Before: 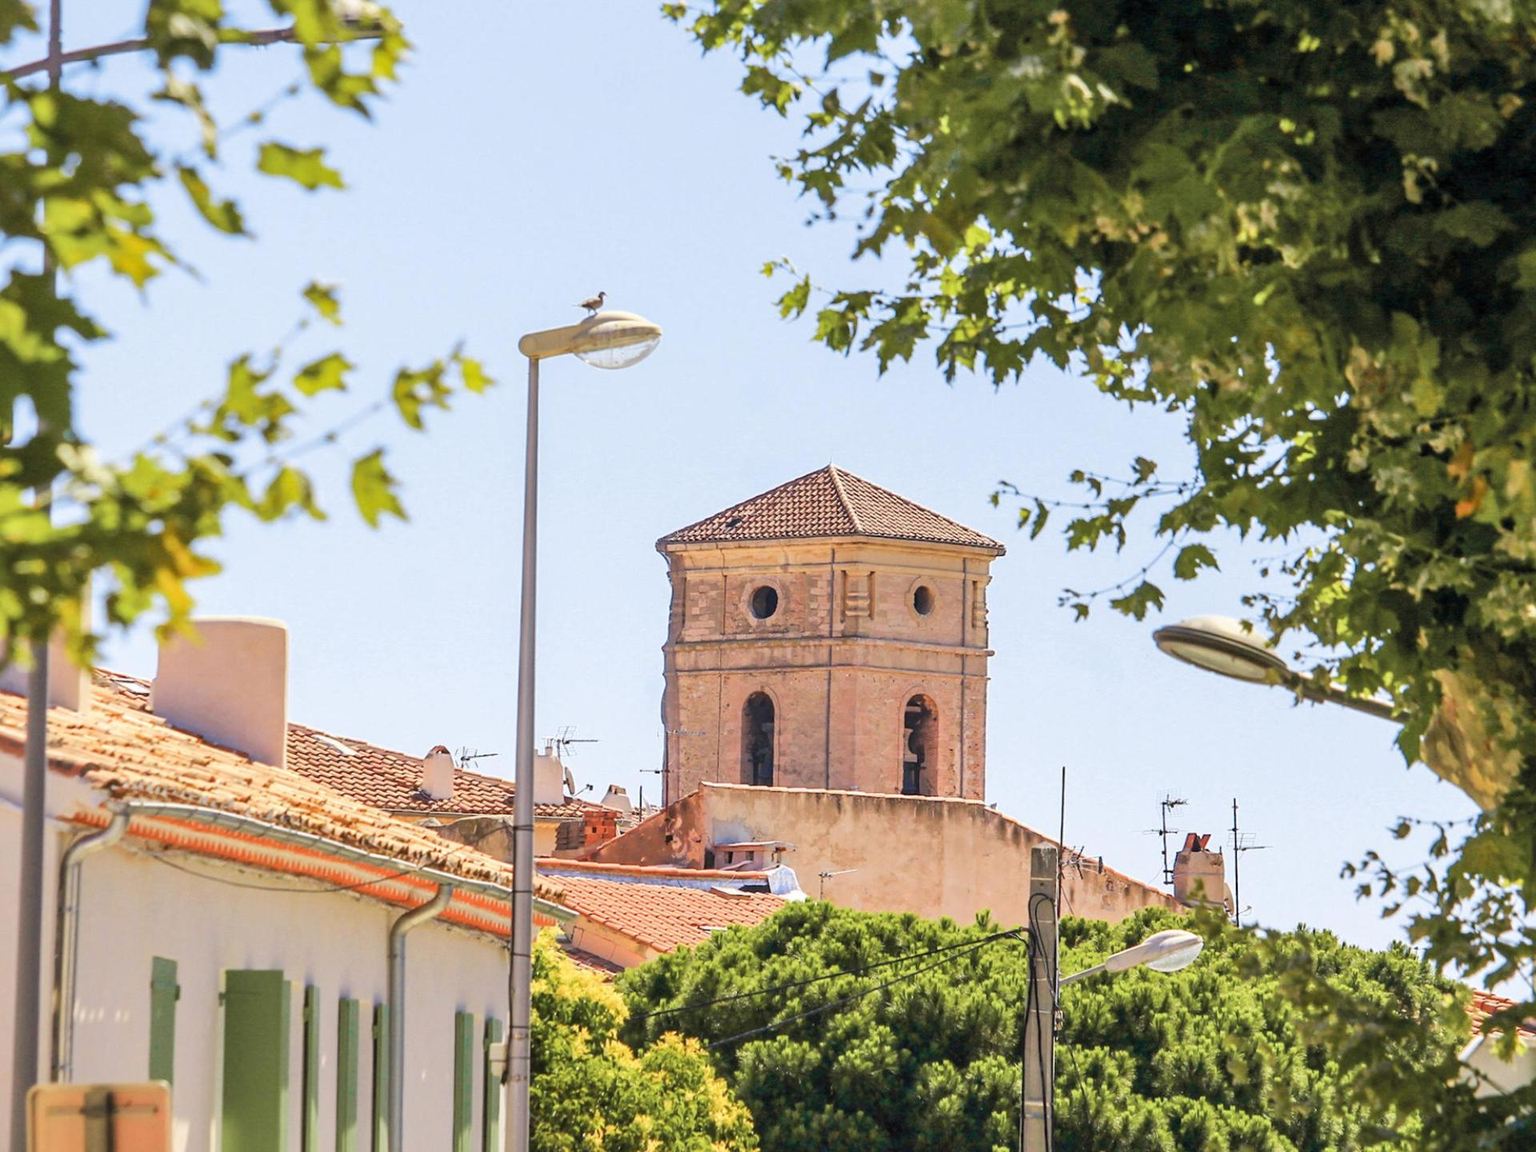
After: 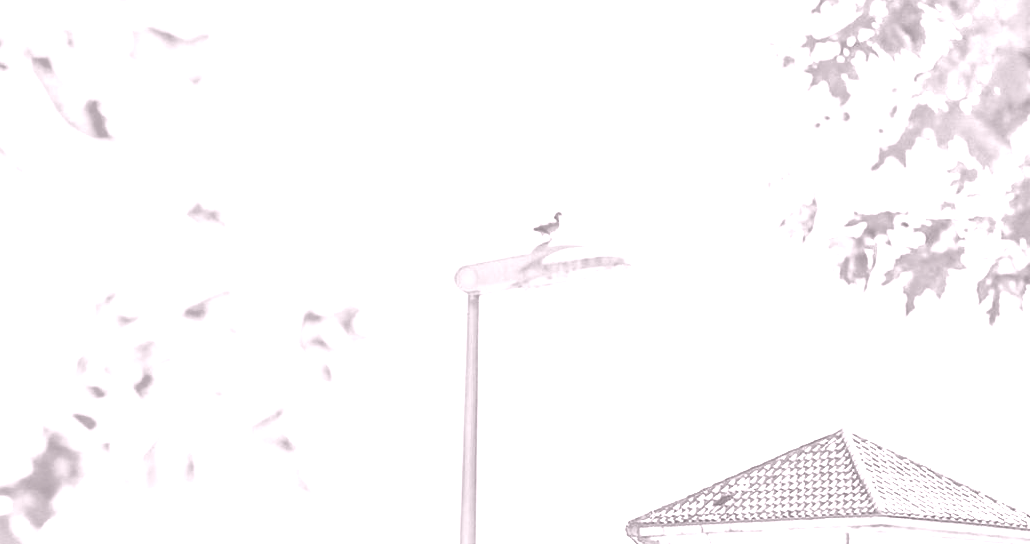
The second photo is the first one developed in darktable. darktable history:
exposure: black level correction 0, exposure 0.7 EV, compensate exposure bias true, compensate highlight preservation false
color calibration: illuminant as shot in camera, x 0.358, y 0.373, temperature 4628.91 K
filmic rgb: black relative exposure -7.65 EV, white relative exposure 4.56 EV, hardness 3.61, contrast 1.05
velvia: strength 36.57%
crop: left 10.121%, top 10.631%, right 36.218%, bottom 51.526%
shadows and highlights: highlights color adjustment 0%, low approximation 0.01, soften with gaussian
colorize: hue 25.2°, saturation 83%, source mix 82%, lightness 79%, version 1
contrast brightness saturation: contrast 0.09, saturation 0.28
